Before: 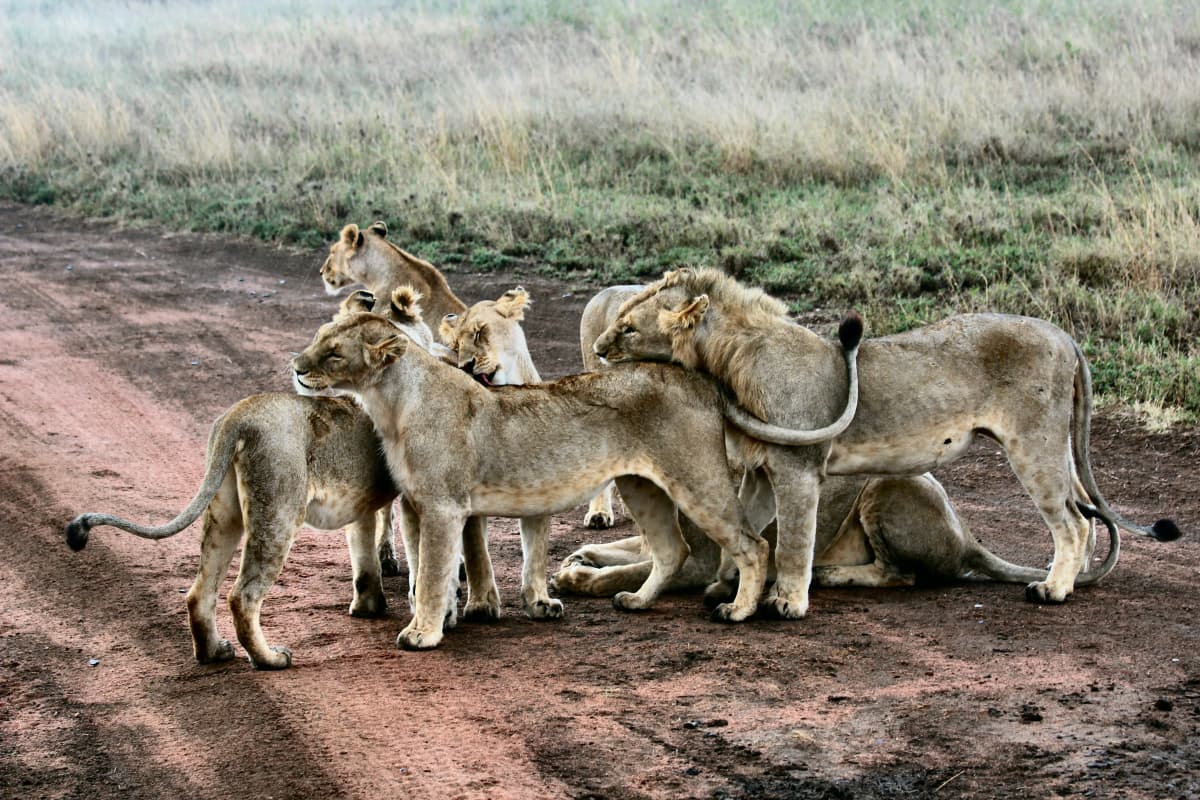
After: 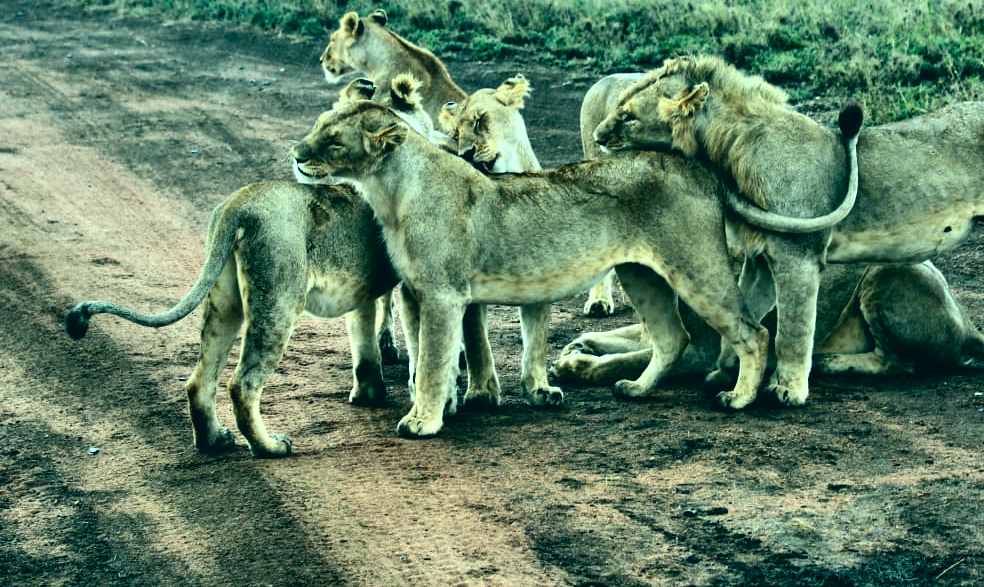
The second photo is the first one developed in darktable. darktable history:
crop: top 26.531%, right 17.959%
tone equalizer: -8 EV -0.417 EV, -7 EV -0.389 EV, -6 EV -0.333 EV, -5 EV -0.222 EV, -3 EV 0.222 EV, -2 EV 0.333 EV, -1 EV 0.389 EV, +0 EV 0.417 EV, edges refinement/feathering 500, mask exposure compensation -1.57 EV, preserve details no
color correction: highlights a* -20.08, highlights b* 9.8, shadows a* -20.4, shadows b* -10.76
